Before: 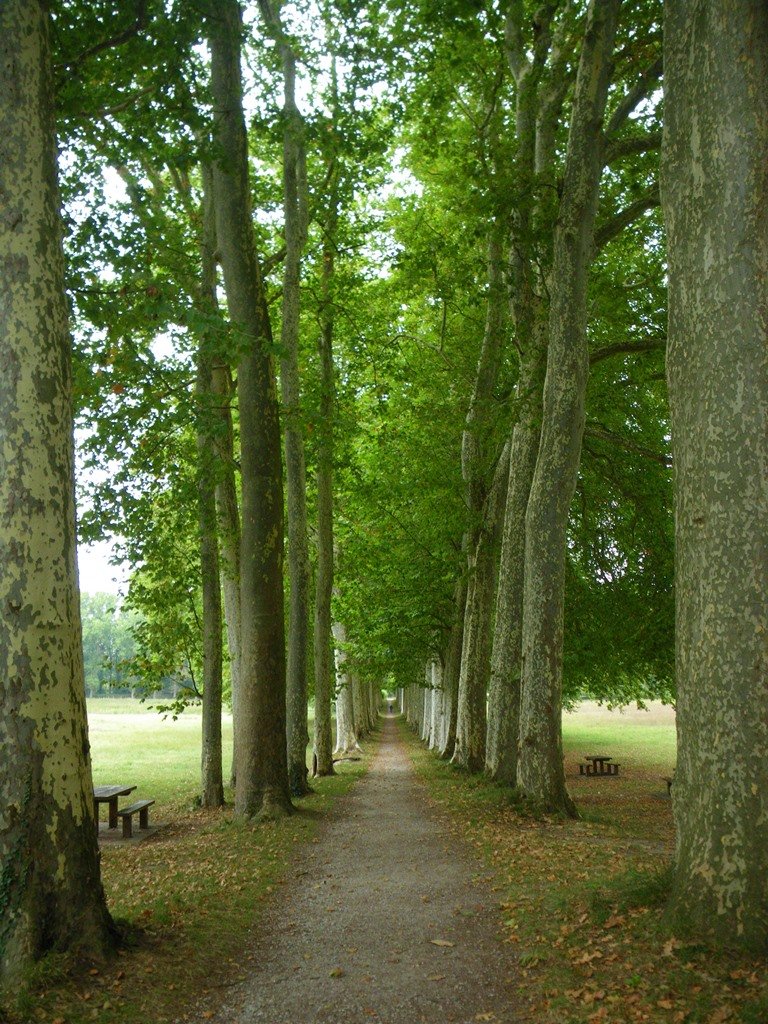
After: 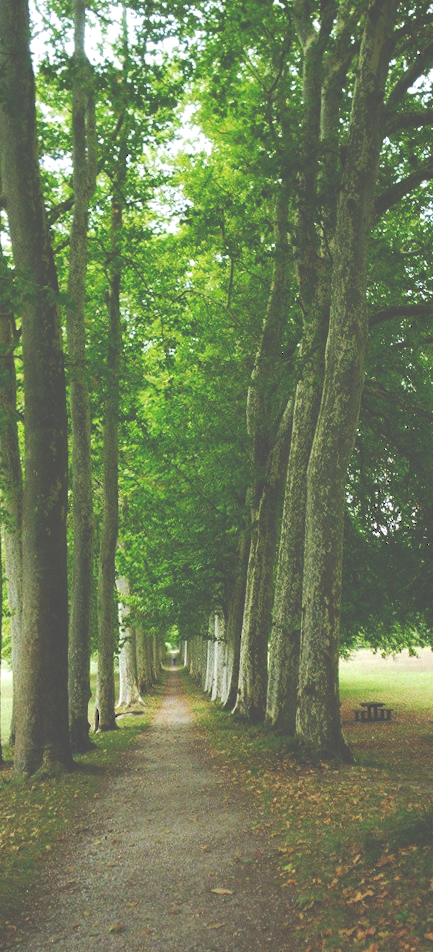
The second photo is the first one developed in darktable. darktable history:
exposure: exposure 0.2 EV, compensate highlight preservation false
tone curve: curves: ch0 [(0, 0) (0.003, 0.319) (0.011, 0.319) (0.025, 0.319) (0.044, 0.323) (0.069, 0.324) (0.1, 0.328) (0.136, 0.329) (0.177, 0.337) (0.224, 0.351) (0.277, 0.373) (0.335, 0.413) (0.399, 0.458) (0.468, 0.533) (0.543, 0.617) (0.623, 0.71) (0.709, 0.783) (0.801, 0.849) (0.898, 0.911) (1, 1)], preserve colors none
crop: left 31.458%, top 0%, right 11.876%
rotate and perspective: rotation 0.679°, lens shift (horizontal) 0.136, crop left 0.009, crop right 0.991, crop top 0.078, crop bottom 0.95
